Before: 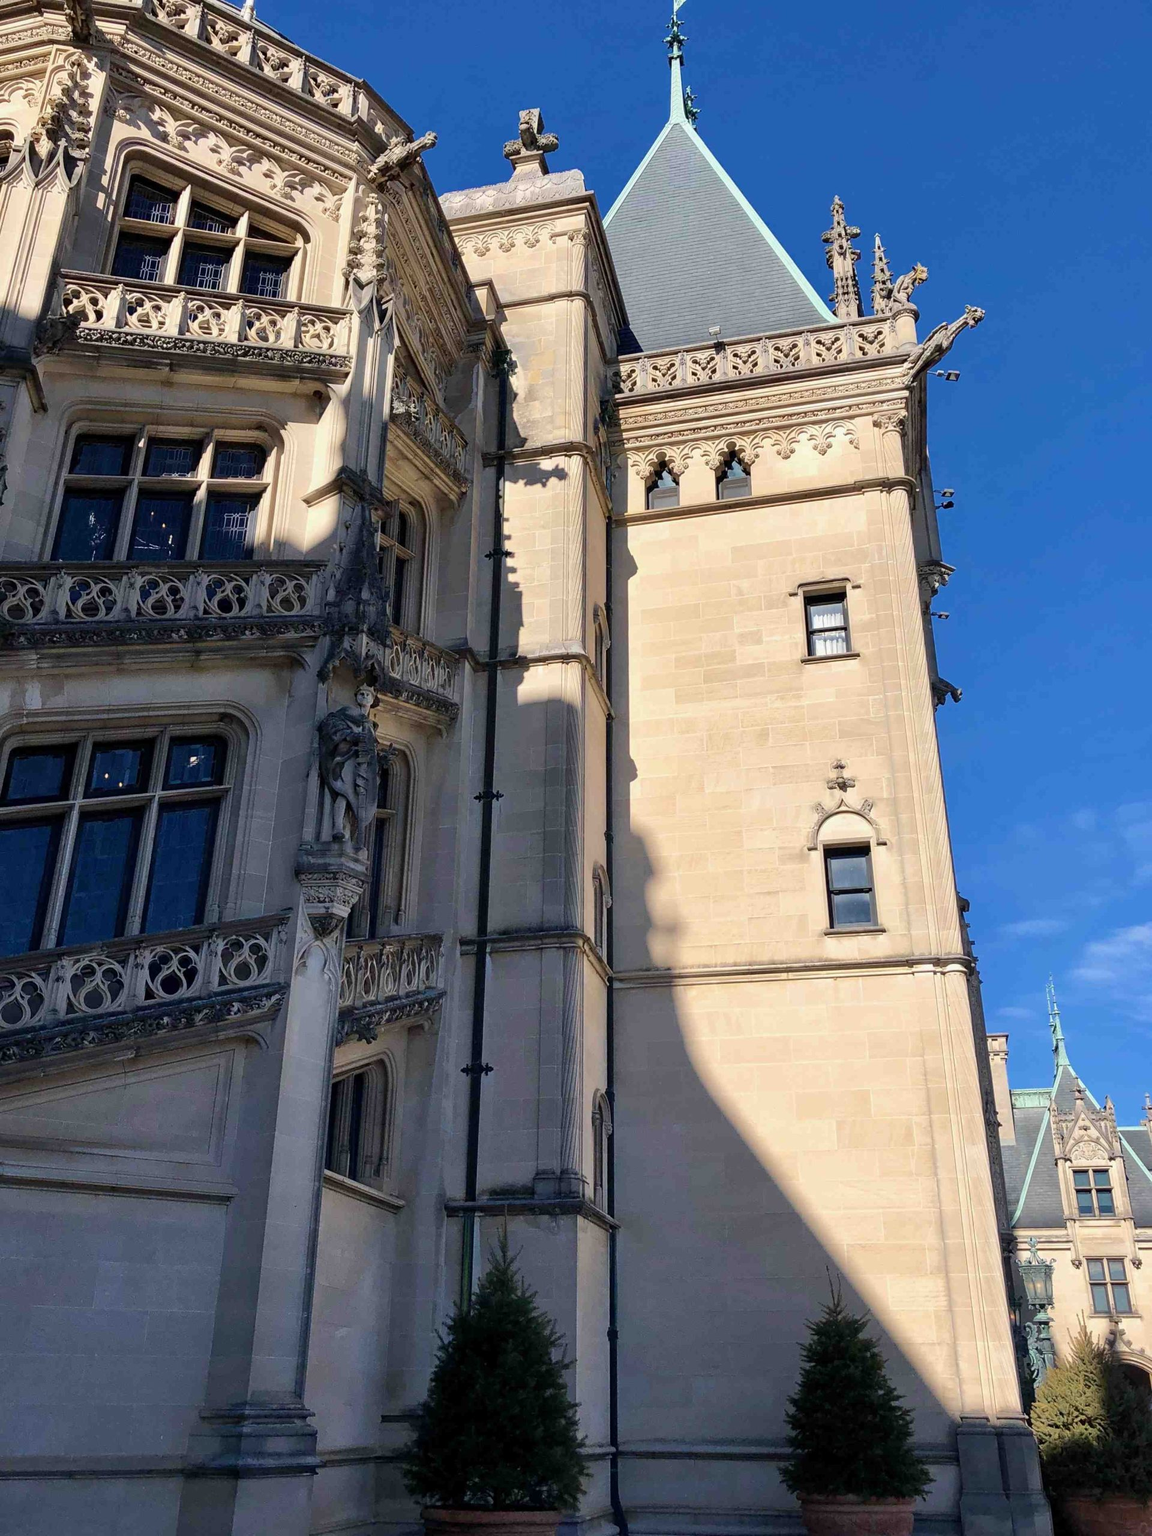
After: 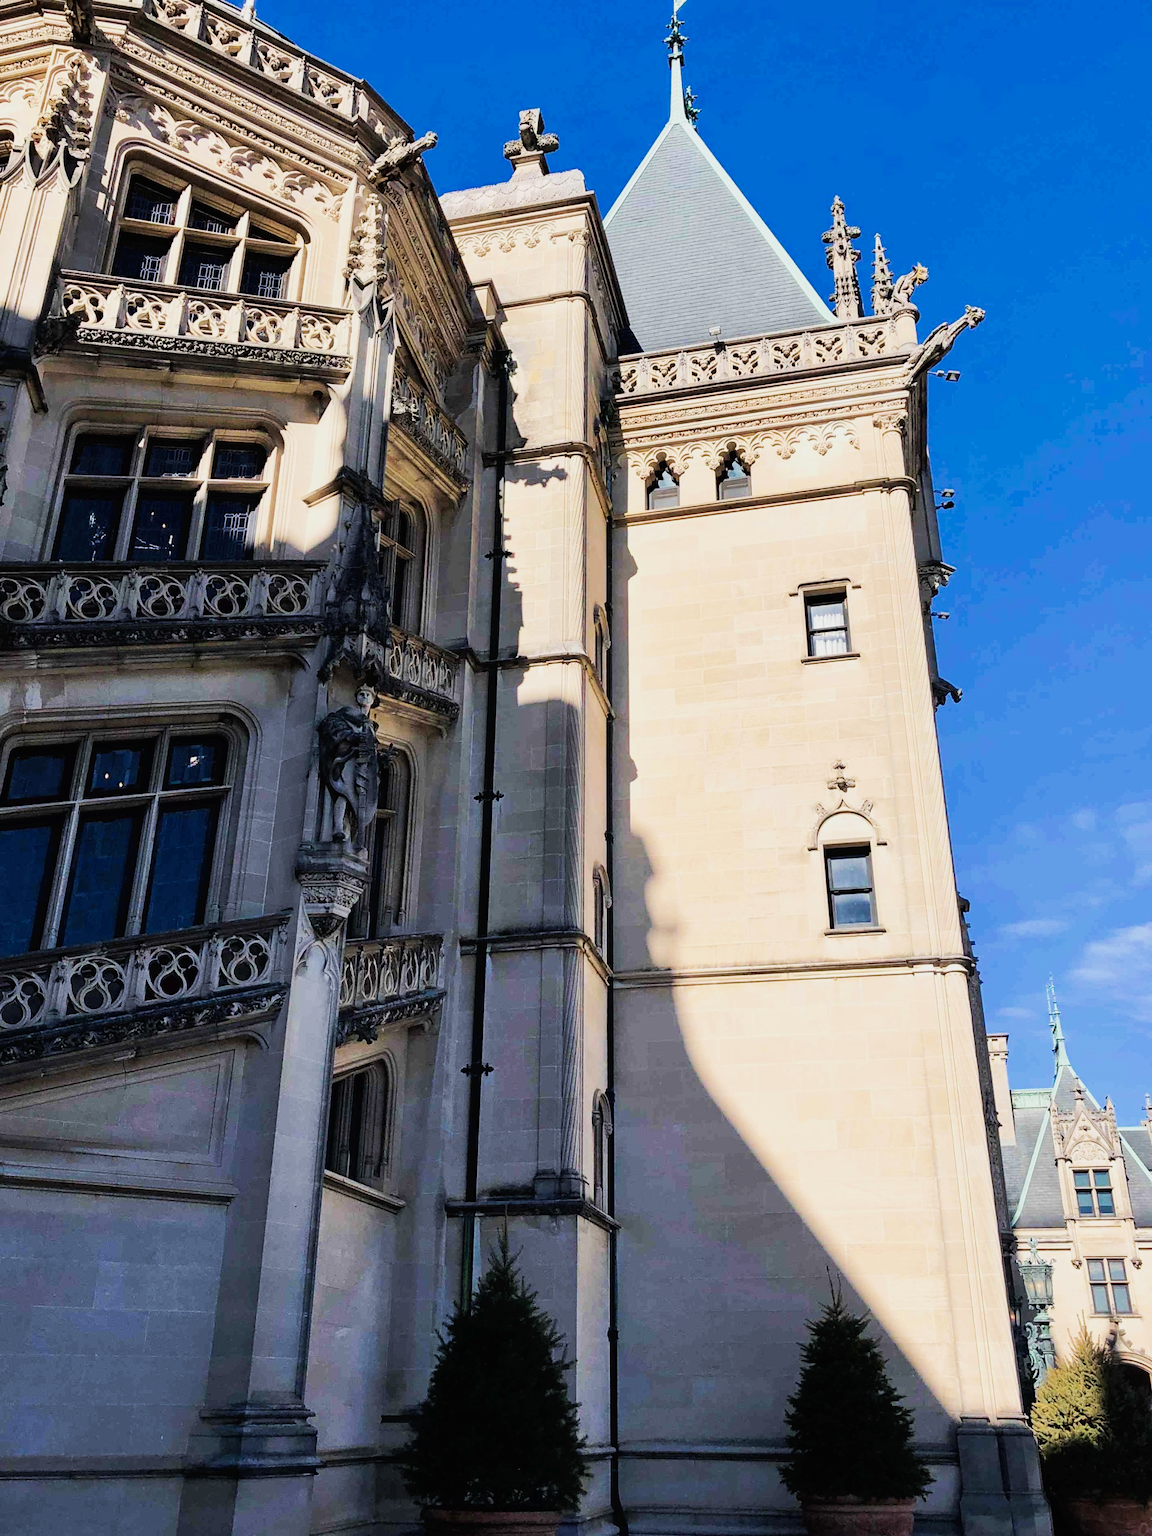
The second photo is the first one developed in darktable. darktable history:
filmic rgb: black relative exposure -7.65 EV, white relative exposure 4.56 EV, hardness 3.61, contrast 1.05
tone curve: curves: ch0 [(0, 0) (0.003, 0.017) (0.011, 0.018) (0.025, 0.03) (0.044, 0.051) (0.069, 0.075) (0.1, 0.104) (0.136, 0.138) (0.177, 0.183) (0.224, 0.237) (0.277, 0.294) (0.335, 0.361) (0.399, 0.446) (0.468, 0.552) (0.543, 0.66) (0.623, 0.753) (0.709, 0.843) (0.801, 0.912) (0.898, 0.962) (1, 1)], preserve colors none
